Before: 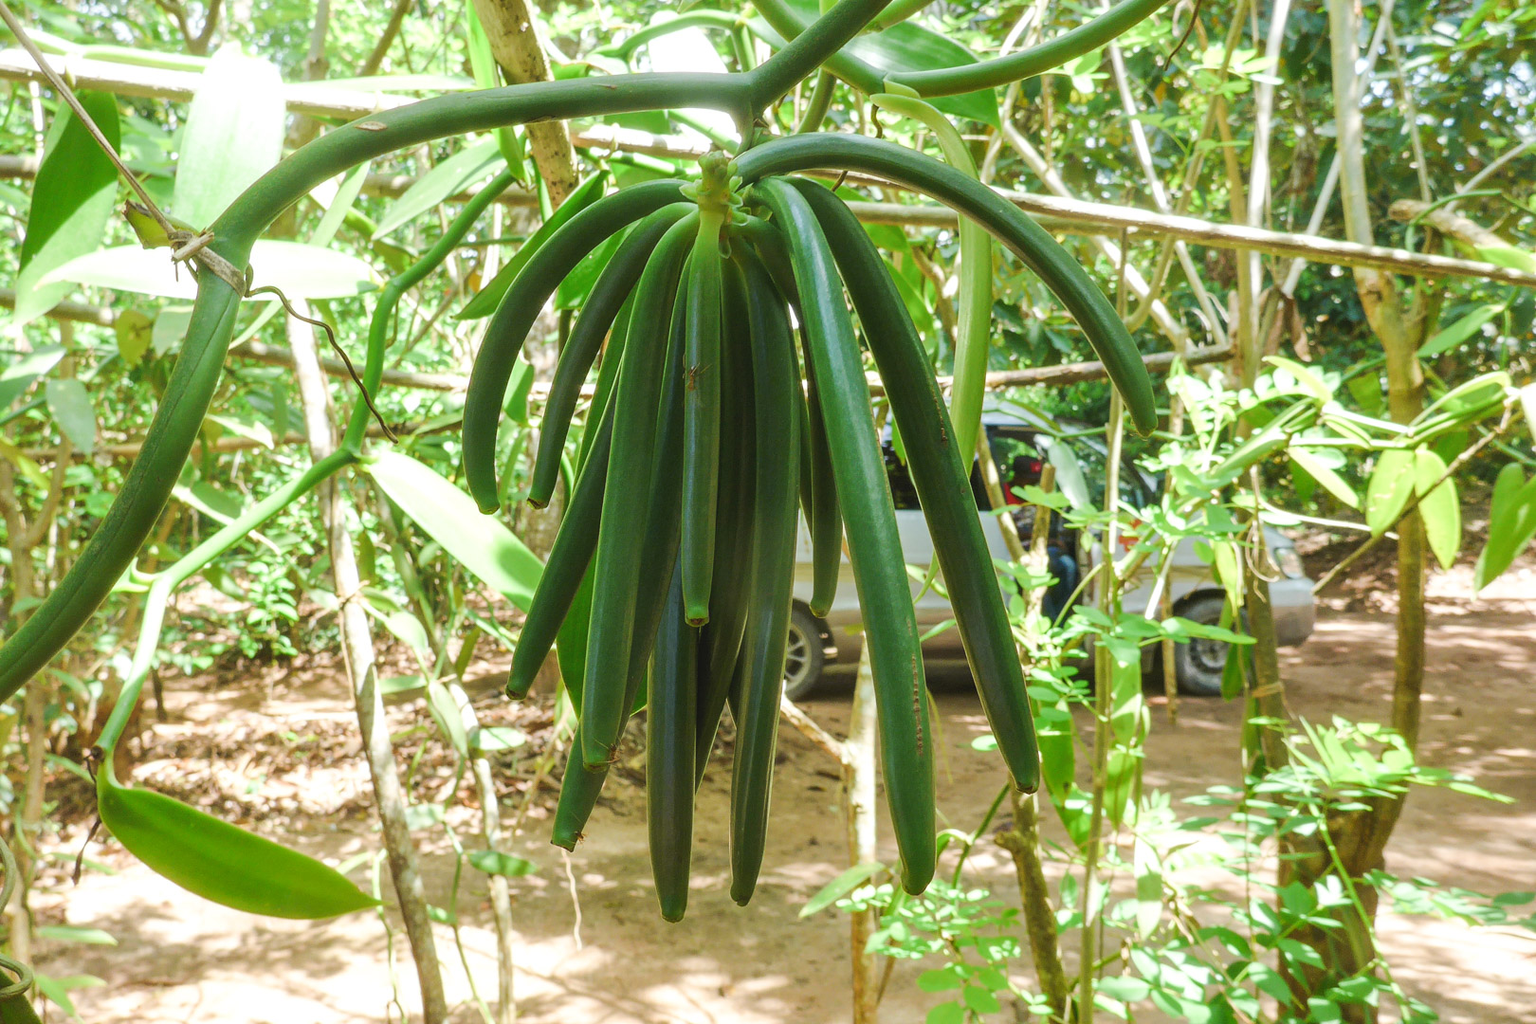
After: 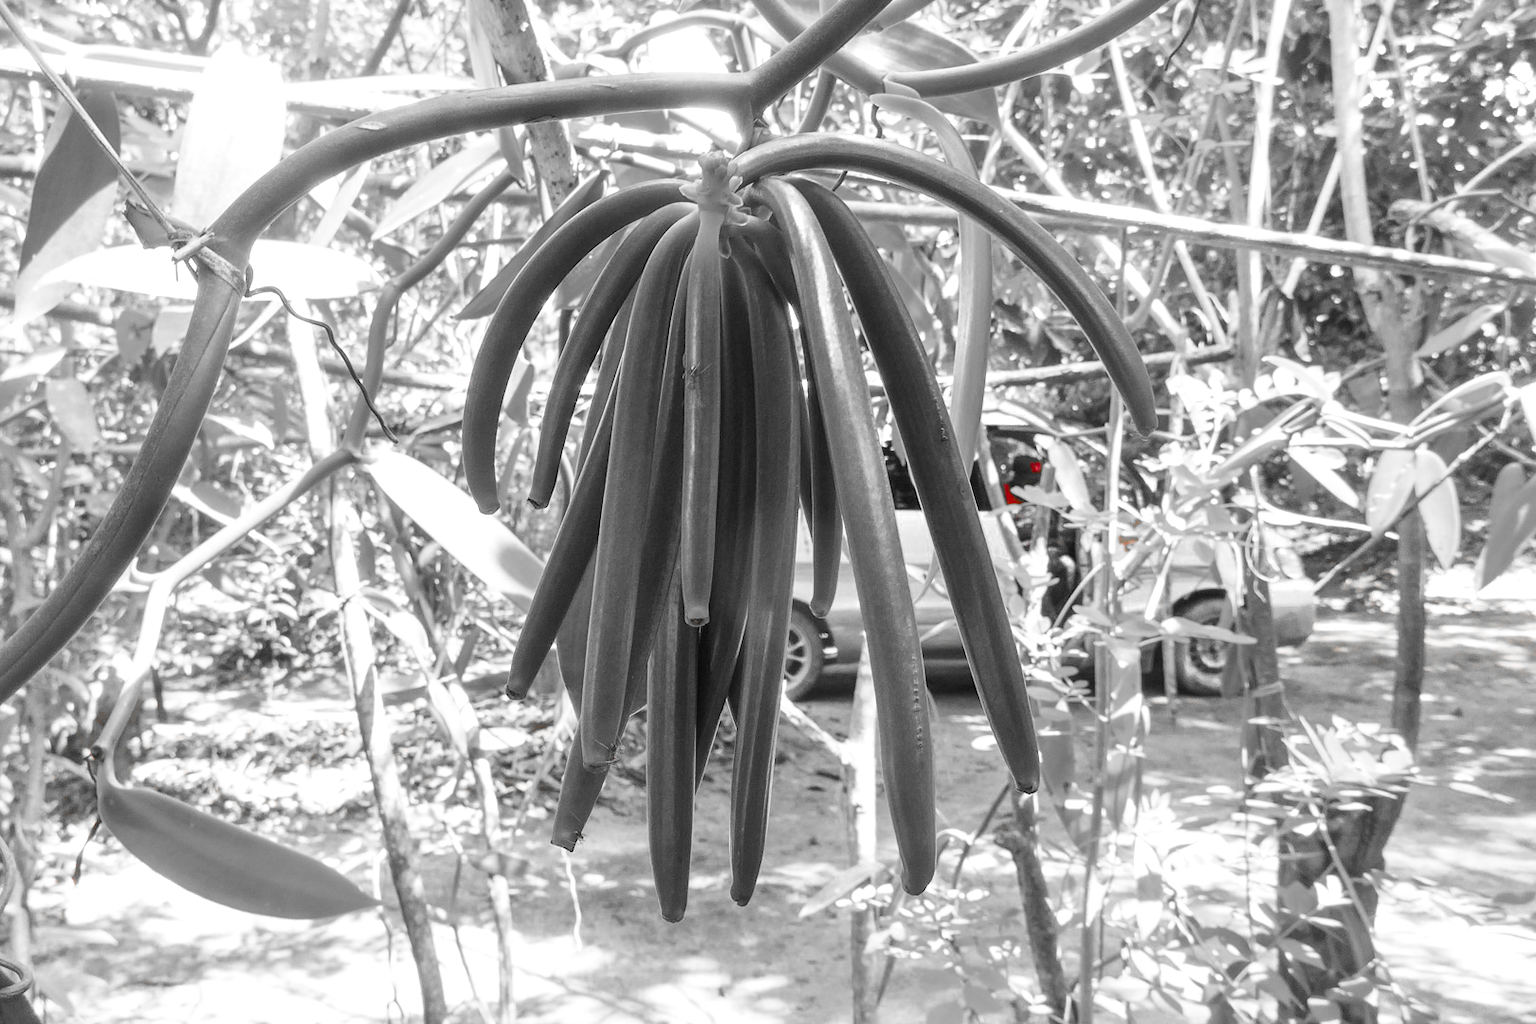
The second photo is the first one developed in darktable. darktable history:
local contrast: mode bilateral grid, contrast 20, coarseness 50, detail 120%, midtone range 0.2
base curve: curves: ch0 [(0, 0) (0.005, 0.002) (0.15, 0.3) (0.4, 0.7) (0.75, 0.95) (1, 1)], preserve colors none
color correction: saturation 0.8
color zones: curves: ch0 [(0, 0.352) (0.143, 0.407) (0.286, 0.386) (0.429, 0.431) (0.571, 0.829) (0.714, 0.853) (0.857, 0.833) (1, 0.352)]; ch1 [(0, 0.604) (0.072, 0.726) (0.096, 0.608) (0.205, 0.007) (0.571, -0.006) (0.839, -0.013) (0.857, -0.012) (1, 0.604)]
